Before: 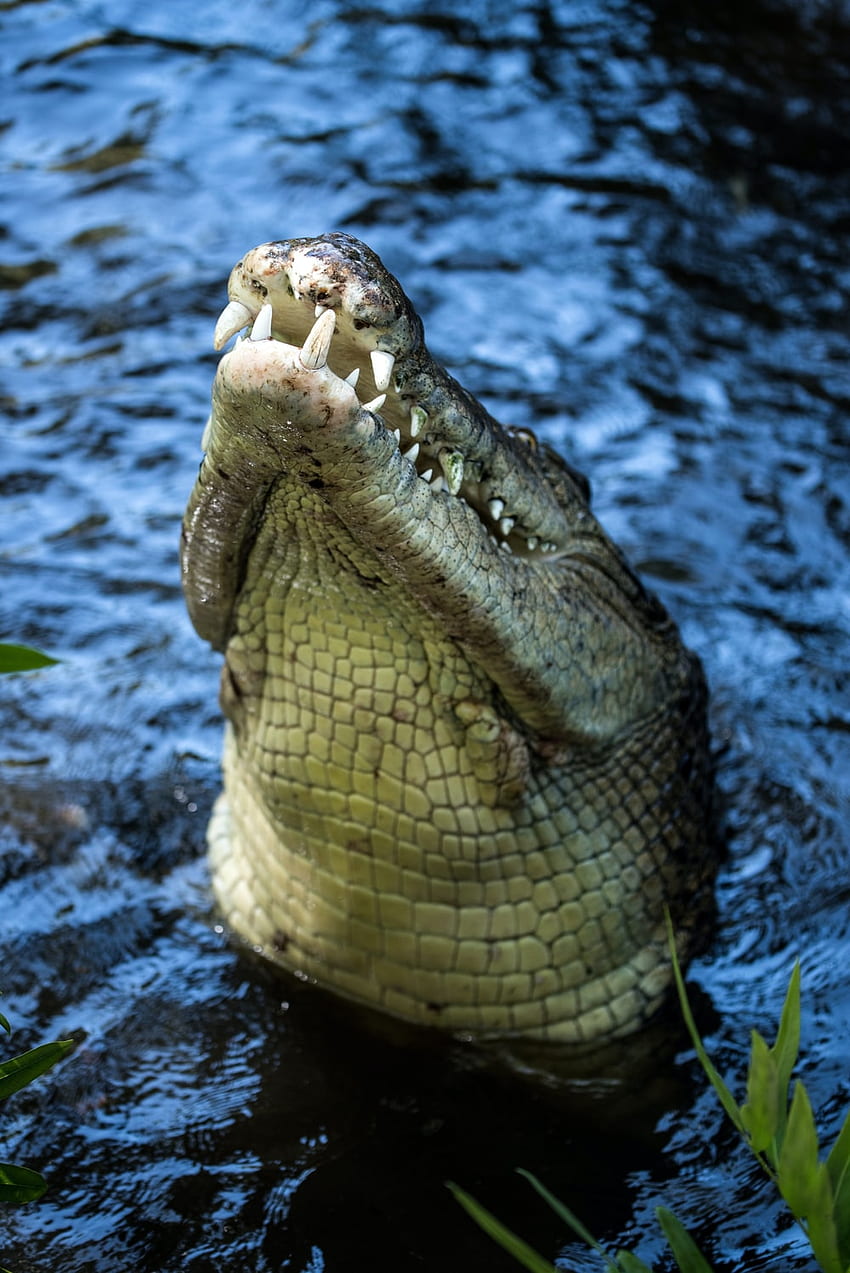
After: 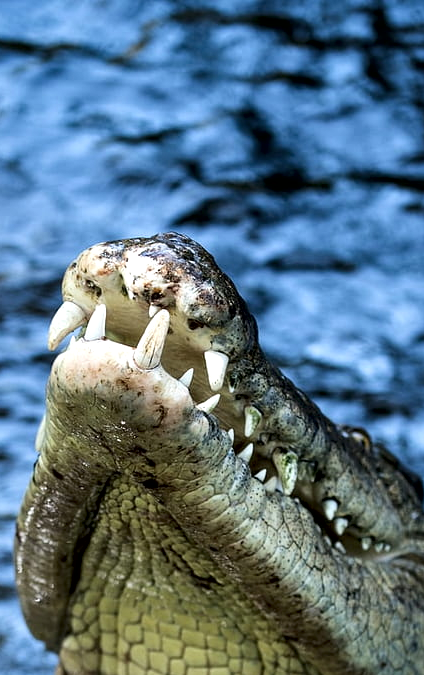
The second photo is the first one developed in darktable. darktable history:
local contrast: mode bilateral grid, contrast 24, coarseness 59, detail 152%, midtone range 0.2
crop: left 19.534%, right 30.517%, bottom 46.903%
